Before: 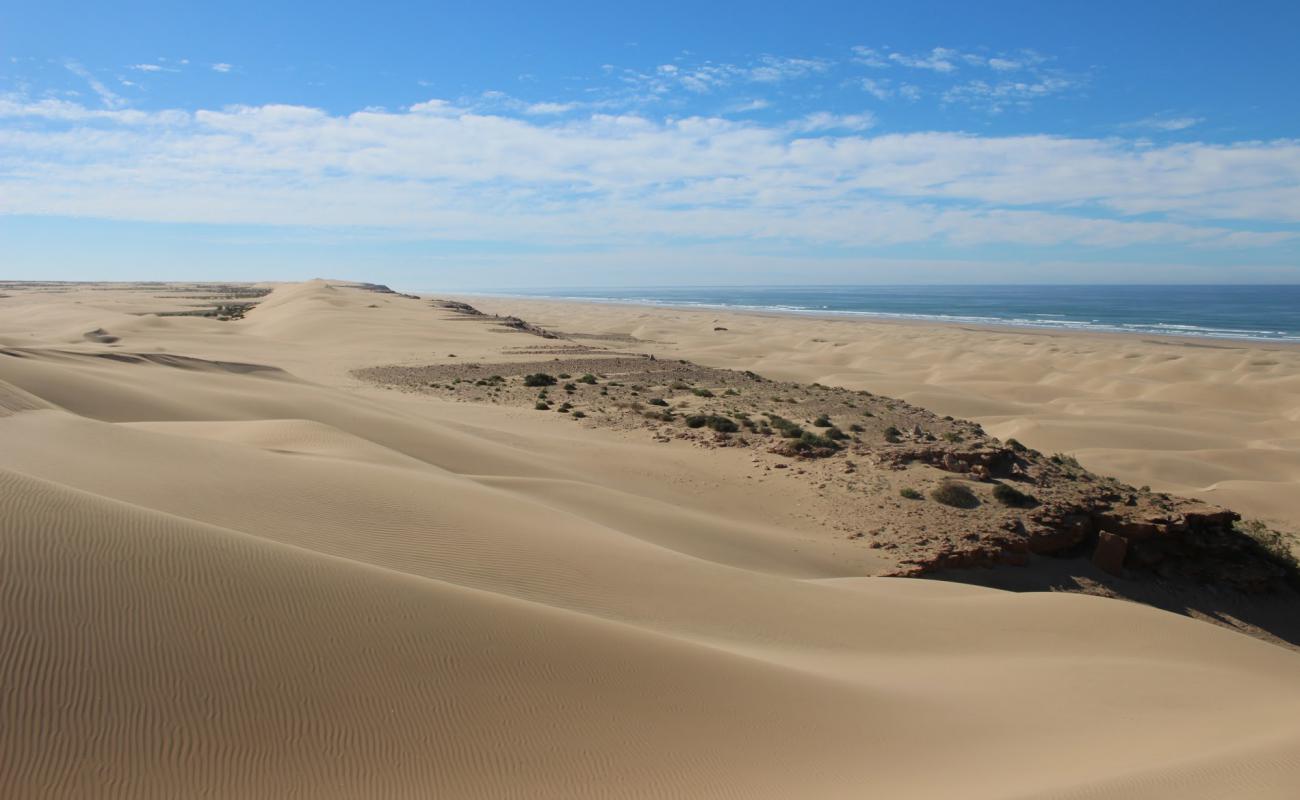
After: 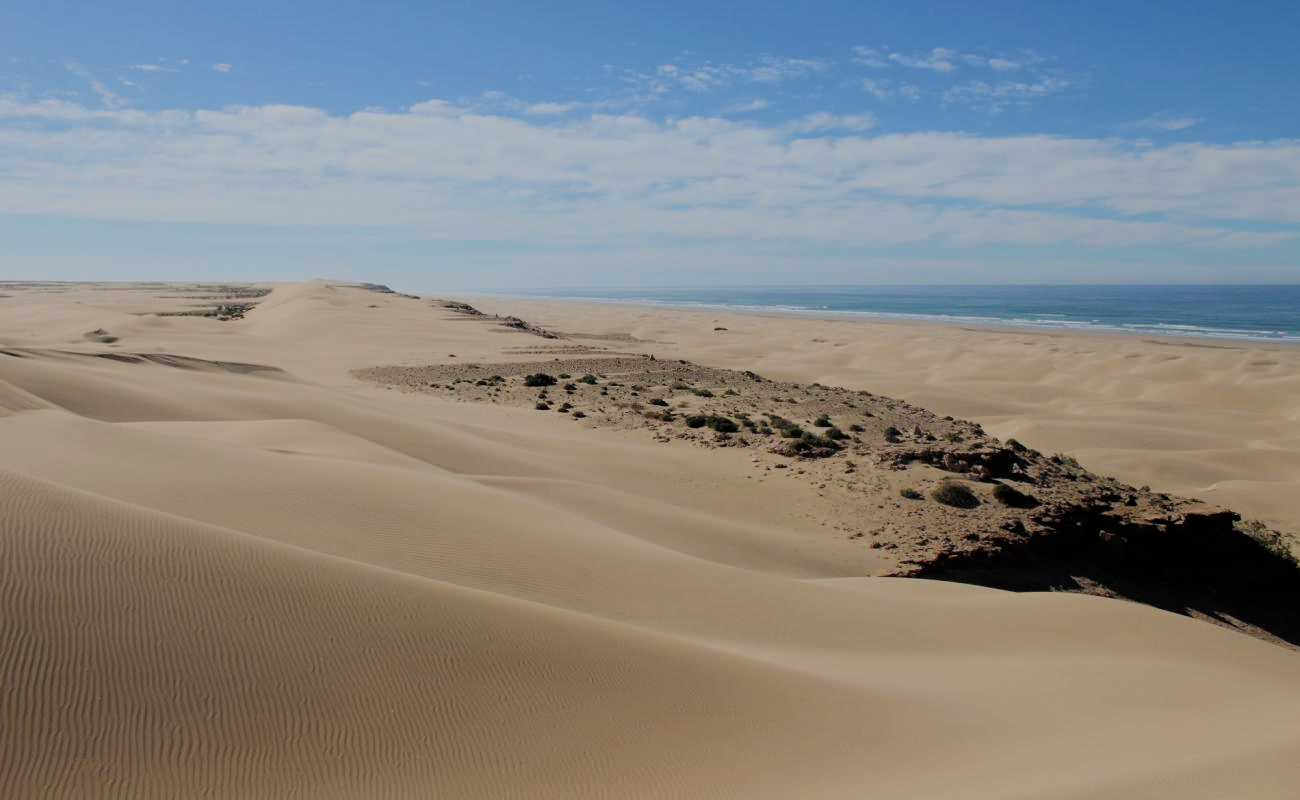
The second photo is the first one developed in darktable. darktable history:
filmic rgb: black relative exposure -6.05 EV, white relative exposure 6.97 EV, threshold 3.06 EV, hardness 2.24, enable highlight reconstruction true
